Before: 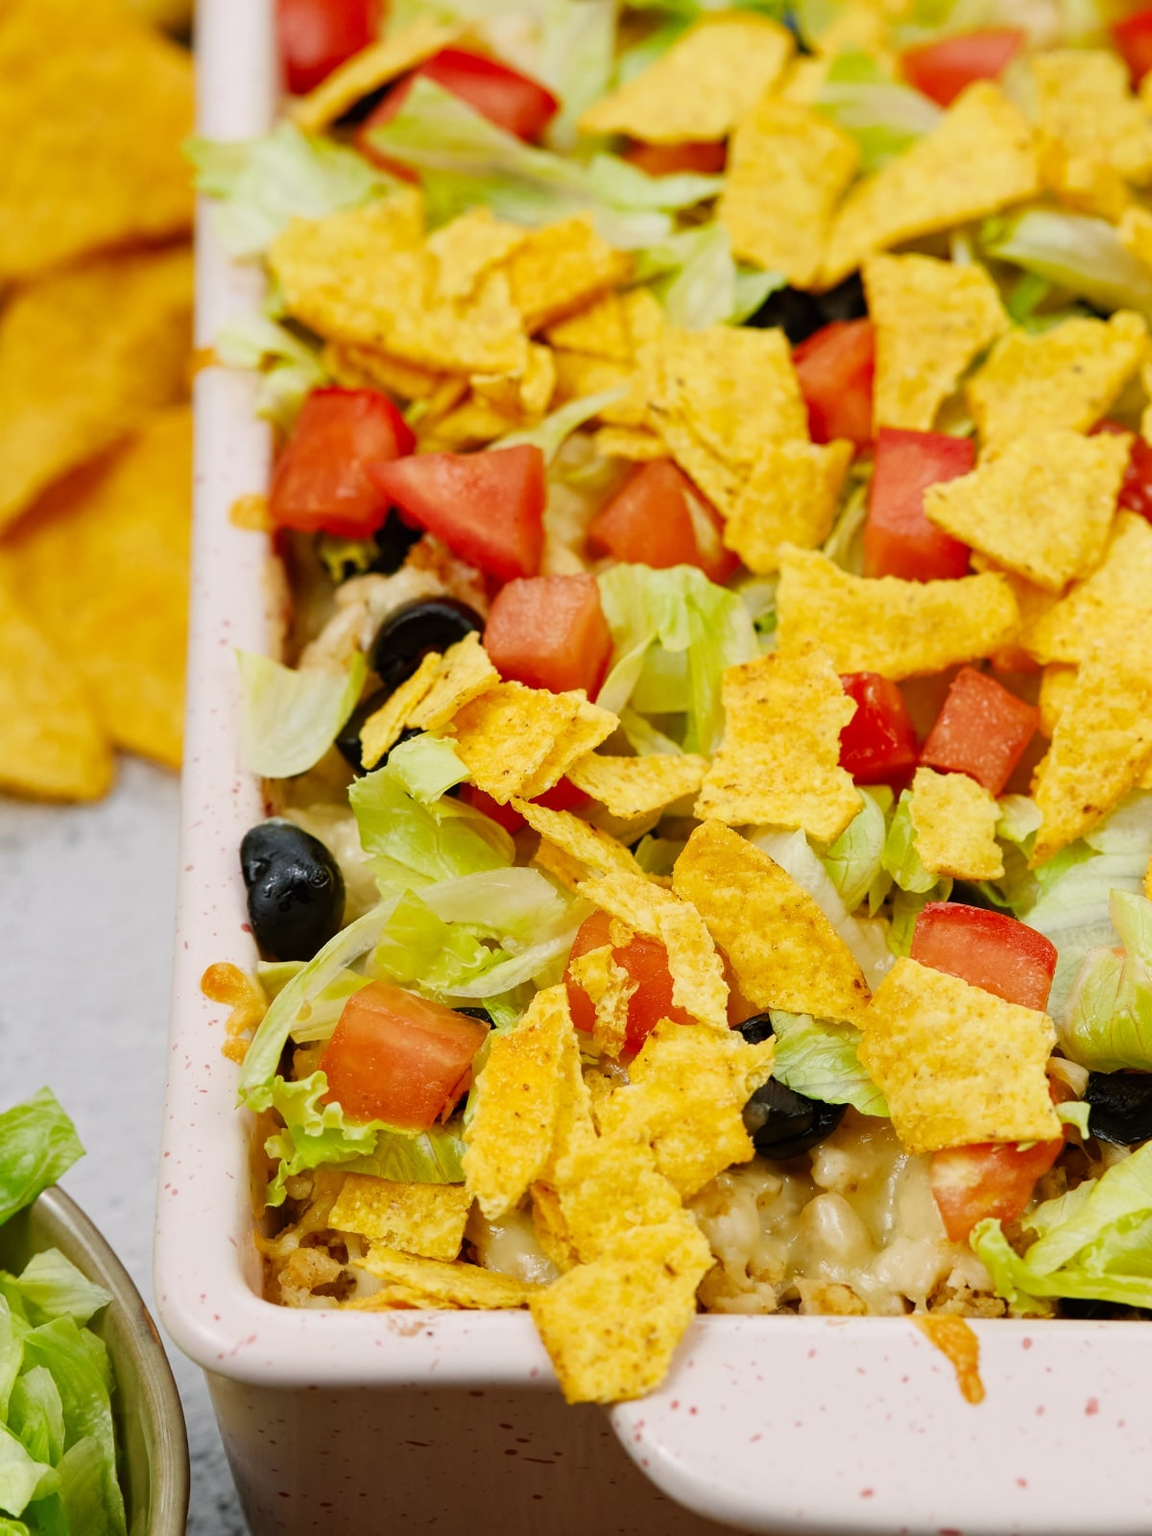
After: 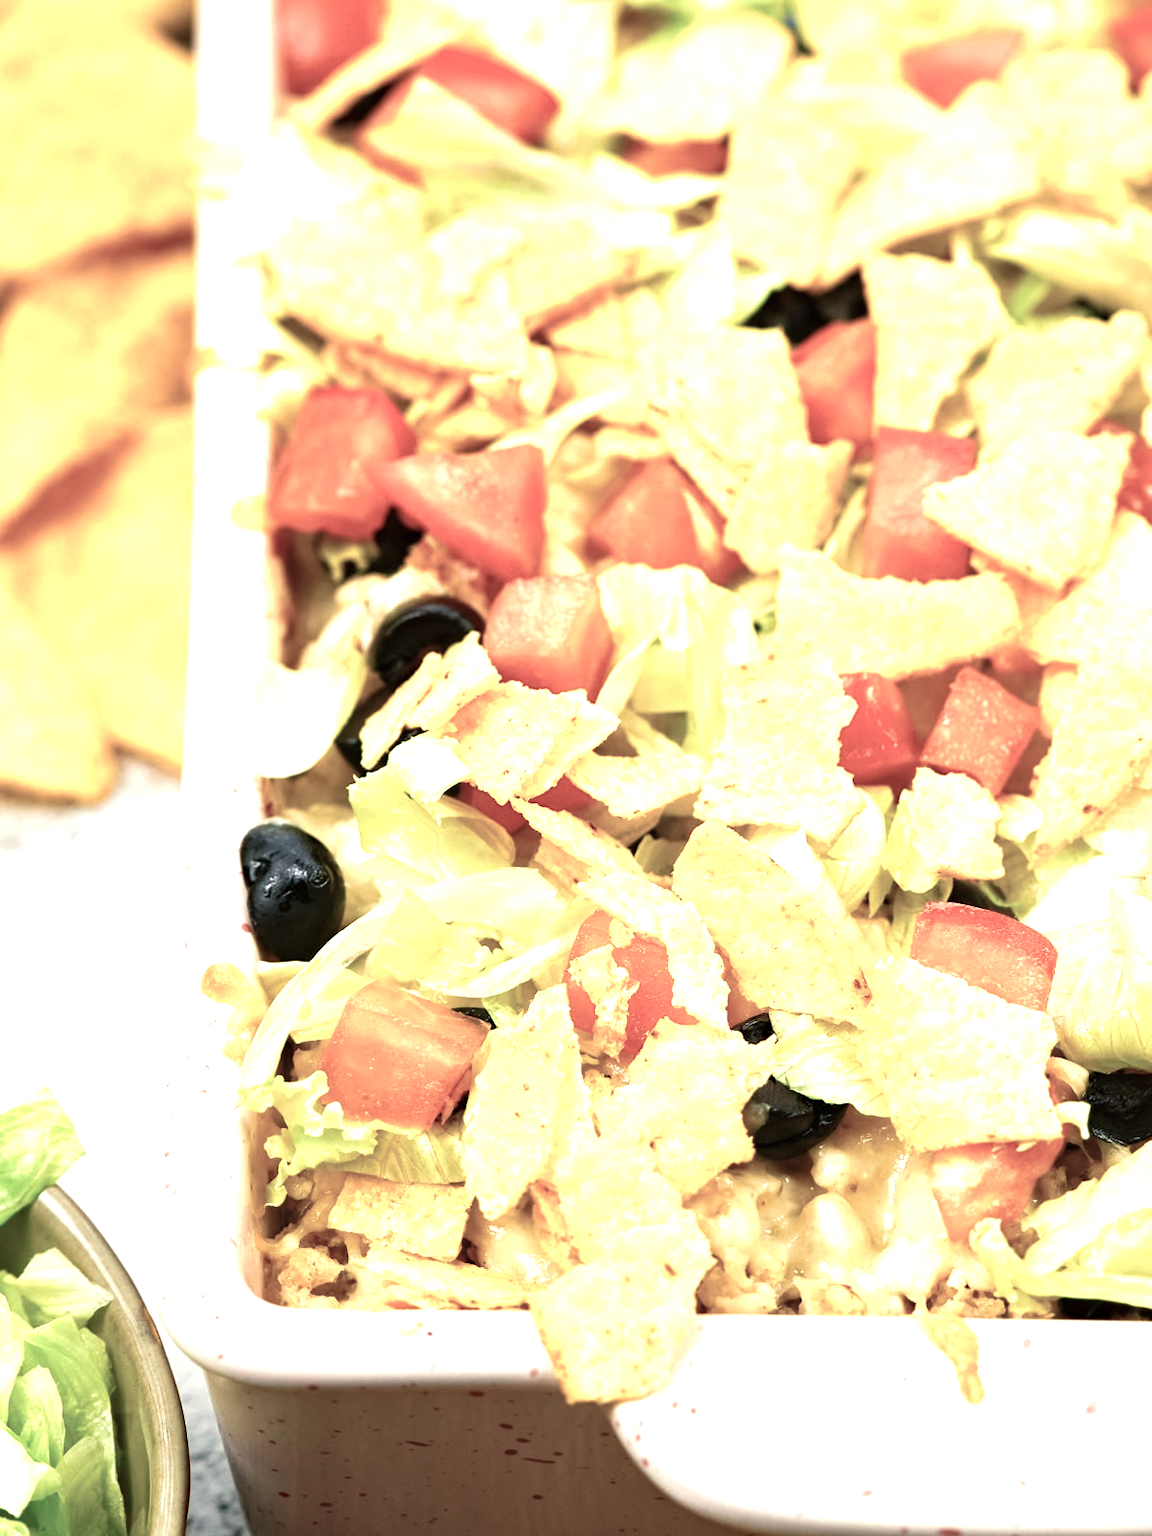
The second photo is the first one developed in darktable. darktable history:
exposure: exposure 0.569 EV, compensate exposure bias true, compensate highlight preservation false
color balance rgb: shadows lift › chroma 3.021%, shadows lift › hue 242.64°, highlights gain › luminance 6.185%, highlights gain › chroma 2.602%, highlights gain › hue 89.32°, global offset › hue 170.13°, perceptual saturation grading › global saturation -29.21%, perceptual saturation grading › highlights -20.735%, perceptual saturation grading › mid-tones -23.374%, perceptual saturation grading › shadows -24.268%, perceptual brilliance grading › global brilliance 18.461%
velvia: on, module defaults
haze removal: compatibility mode true, adaptive false
